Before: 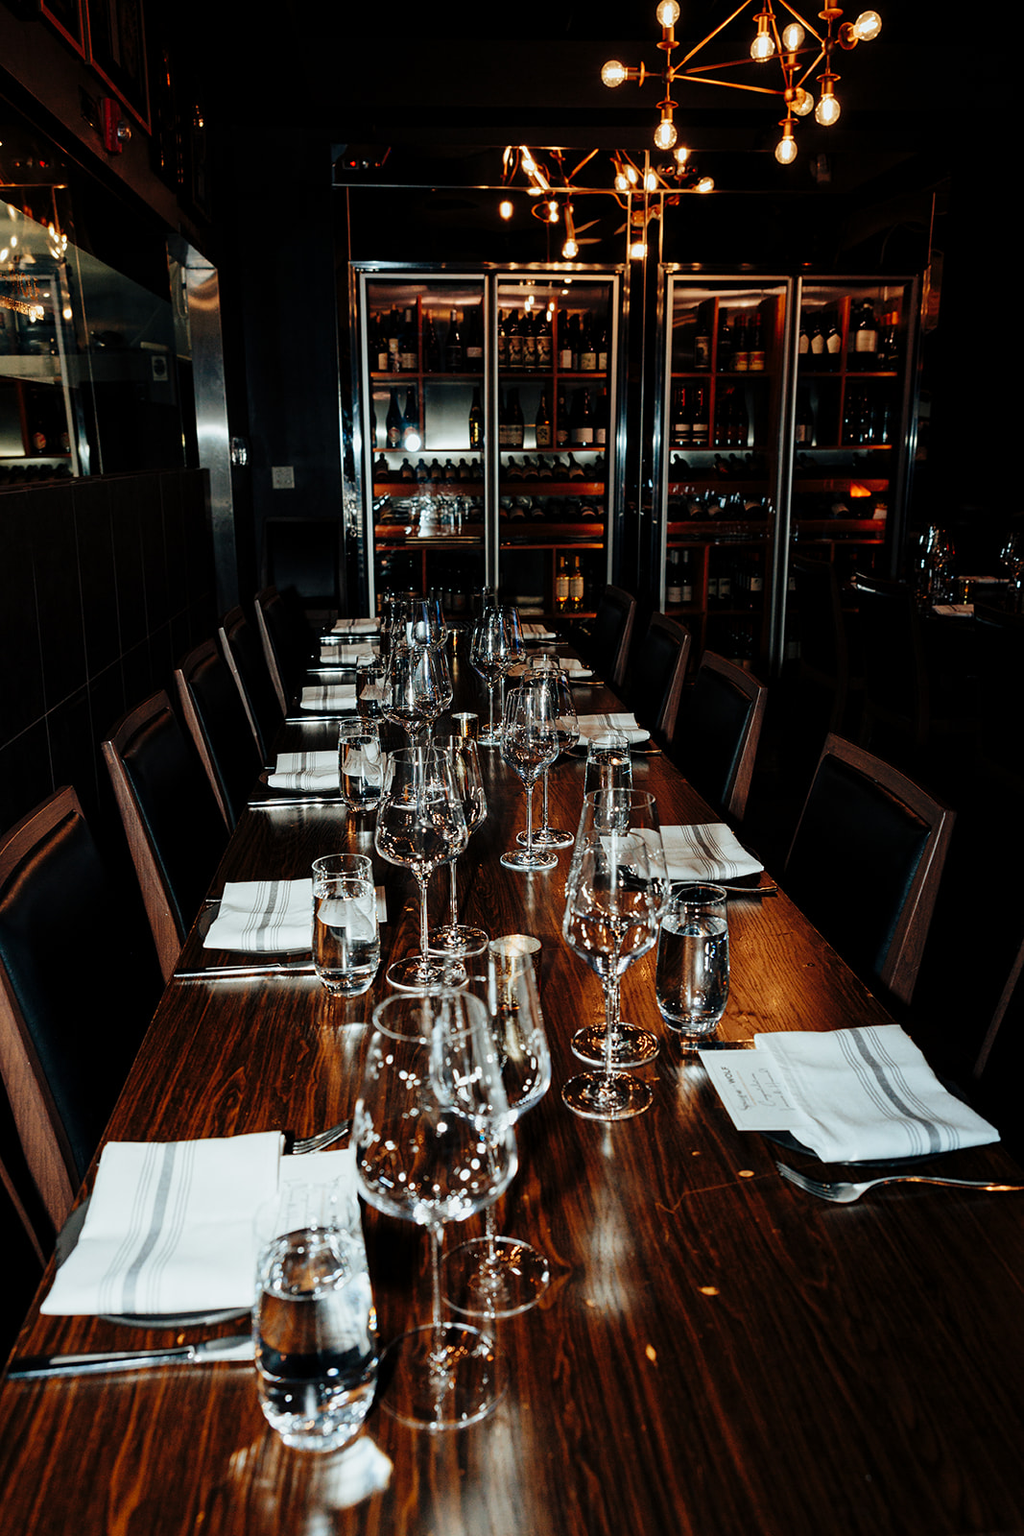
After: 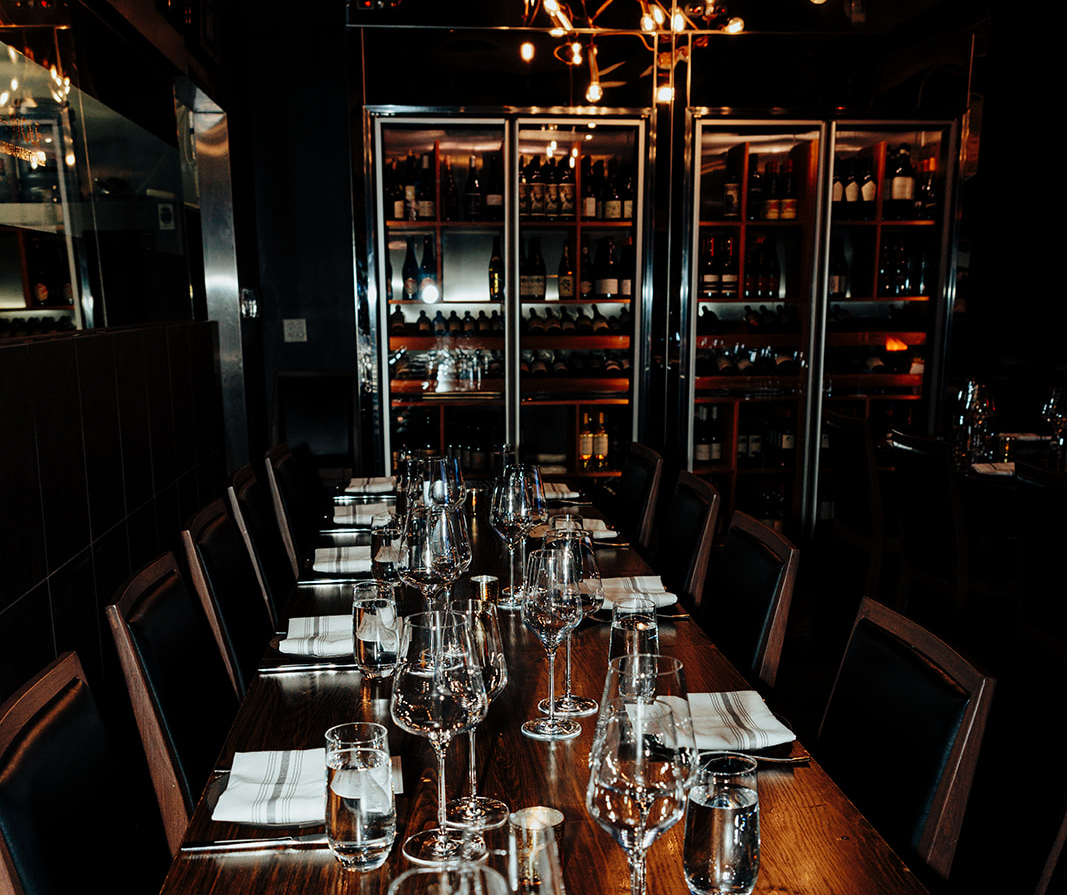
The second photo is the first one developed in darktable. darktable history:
crop and rotate: top 10.461%, bottom 33.54%
